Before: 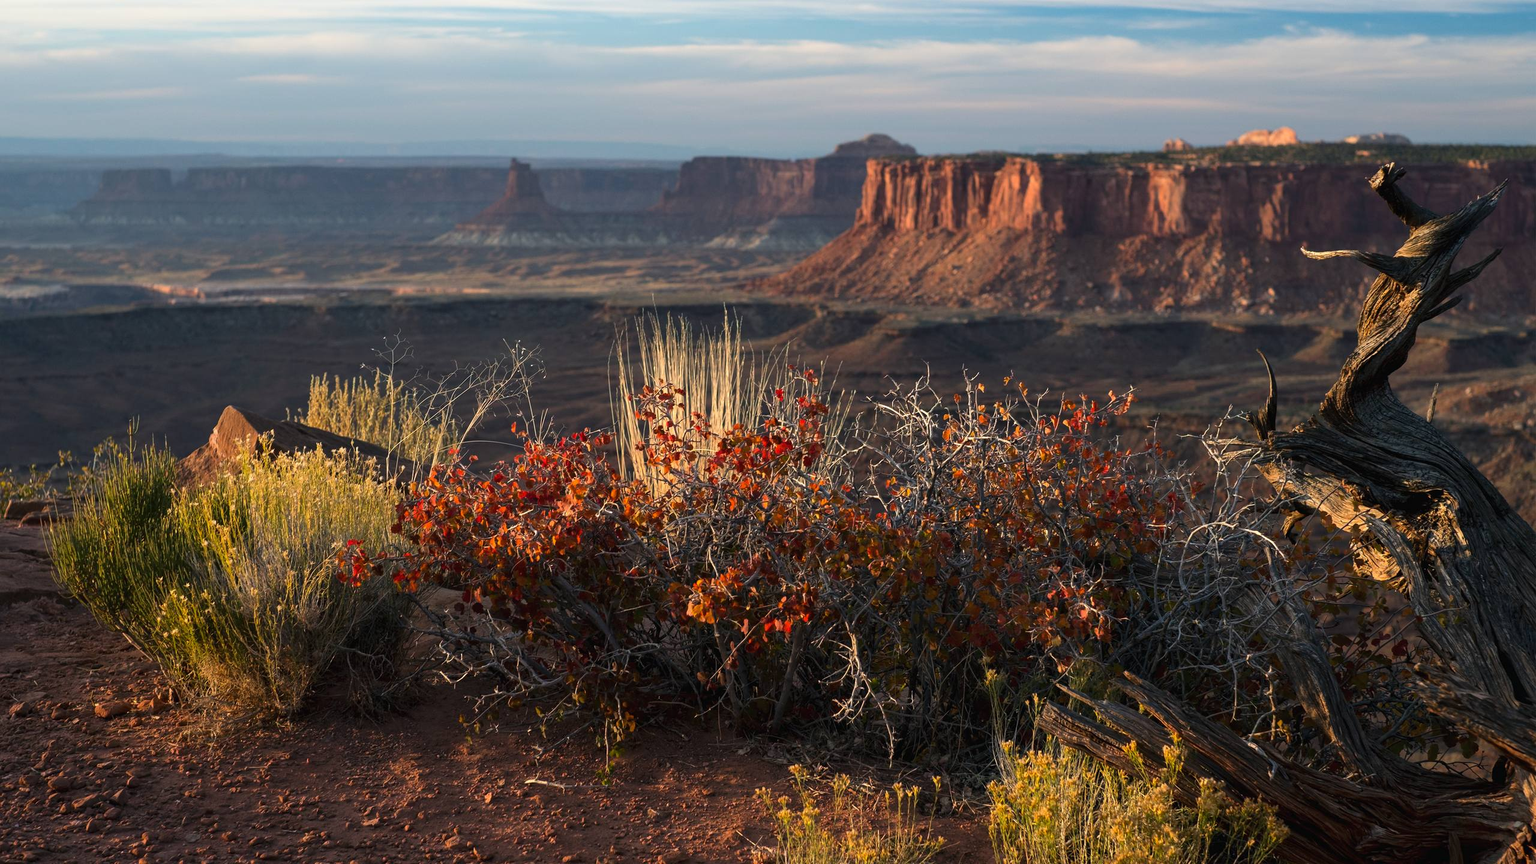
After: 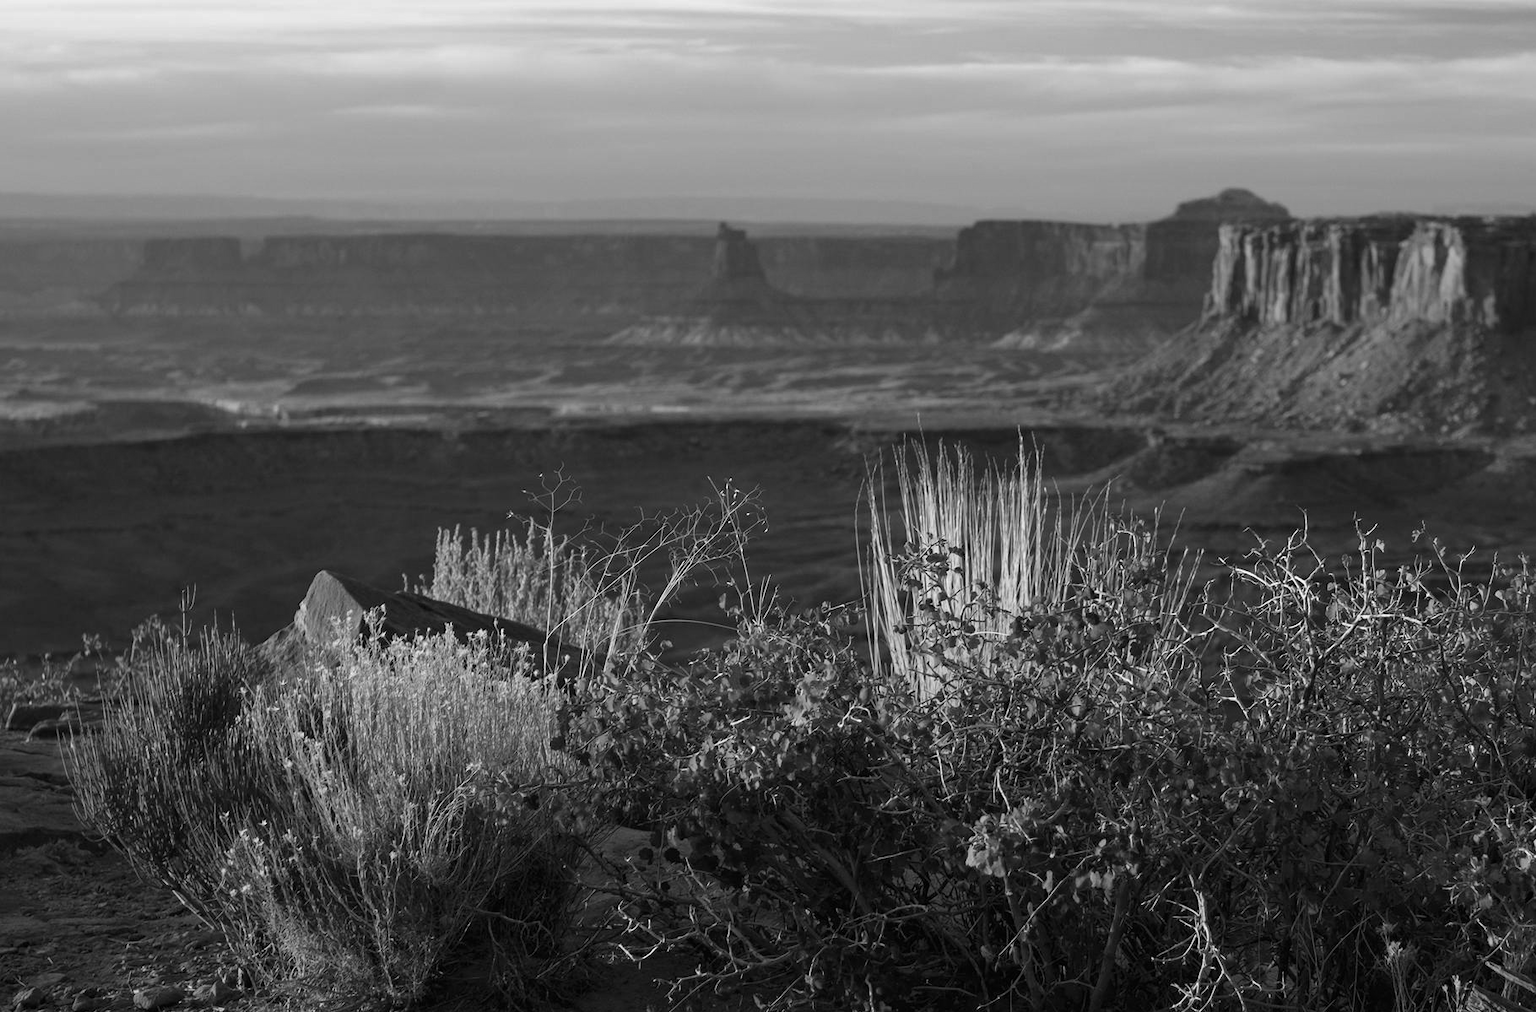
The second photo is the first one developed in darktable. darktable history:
crop: right 28.885%, bottom 16.626%
velvia: on, module defaults
base curve: curves: ch0 [(0, 0) (0.74, 0.67) (1, 1)]
monochrome: on, module defaults
